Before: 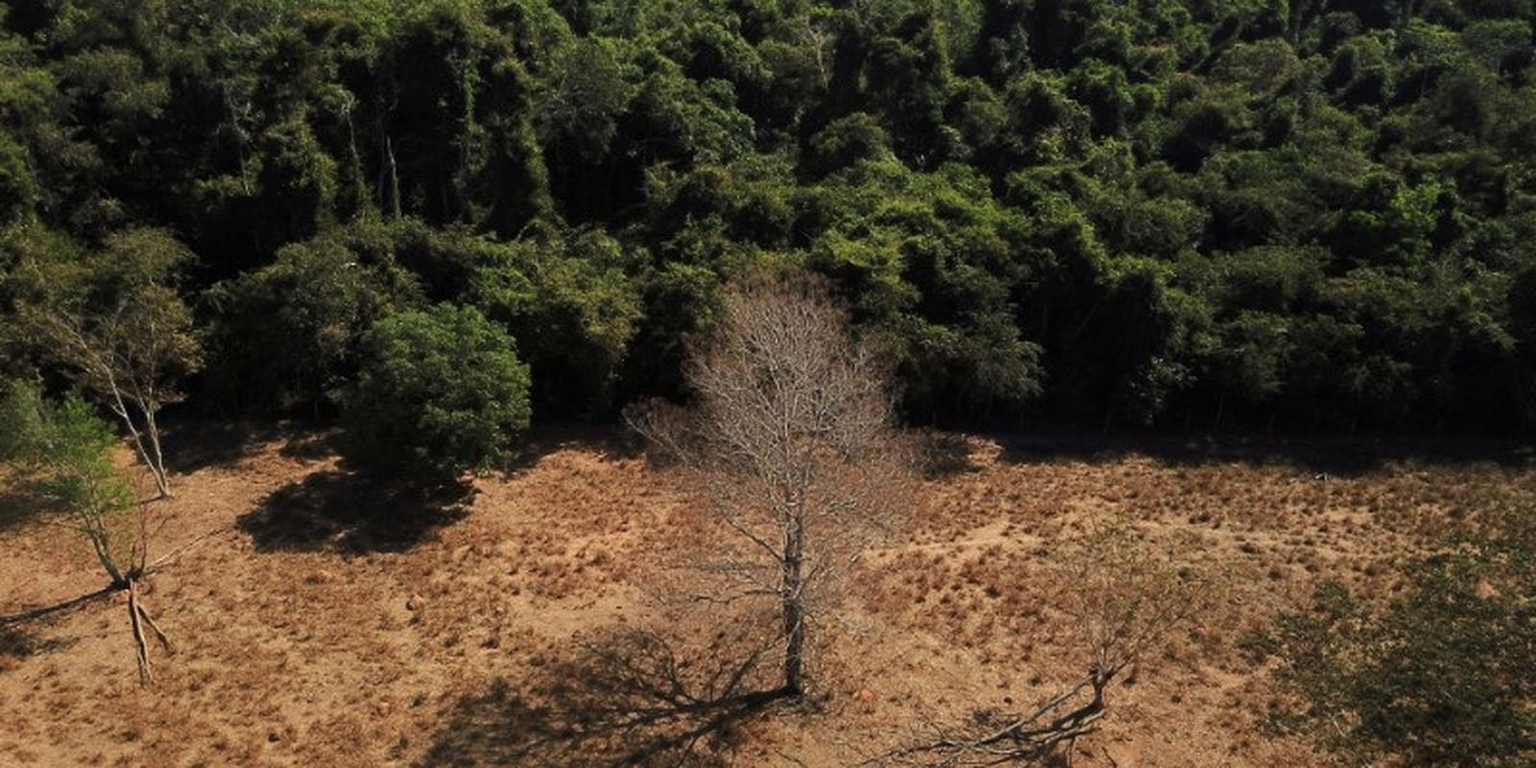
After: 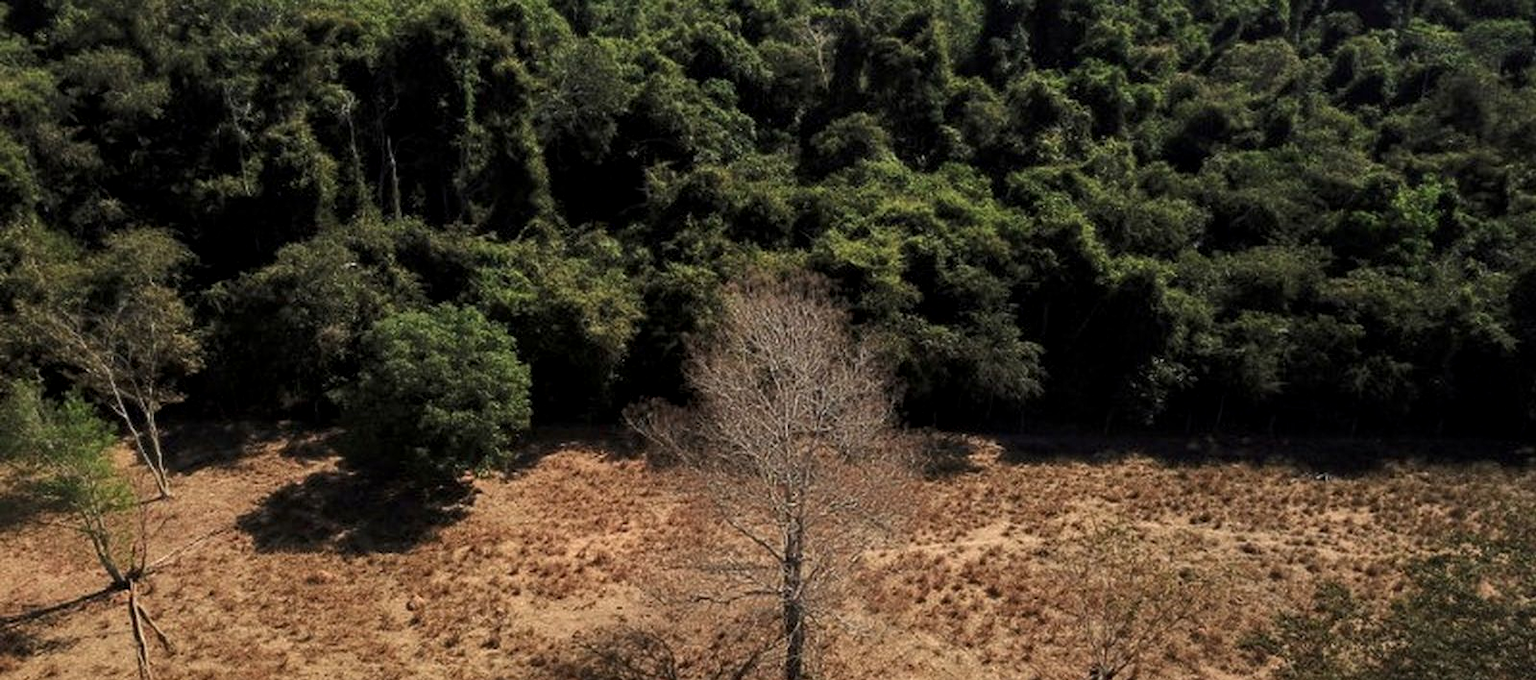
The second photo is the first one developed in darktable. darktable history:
exposure: compensate highlight preservation false
crop and rotate: top 0%, bottom 11.49%
contrast brightness saturation: saturation -0.05
local contrast: on, module defaults
